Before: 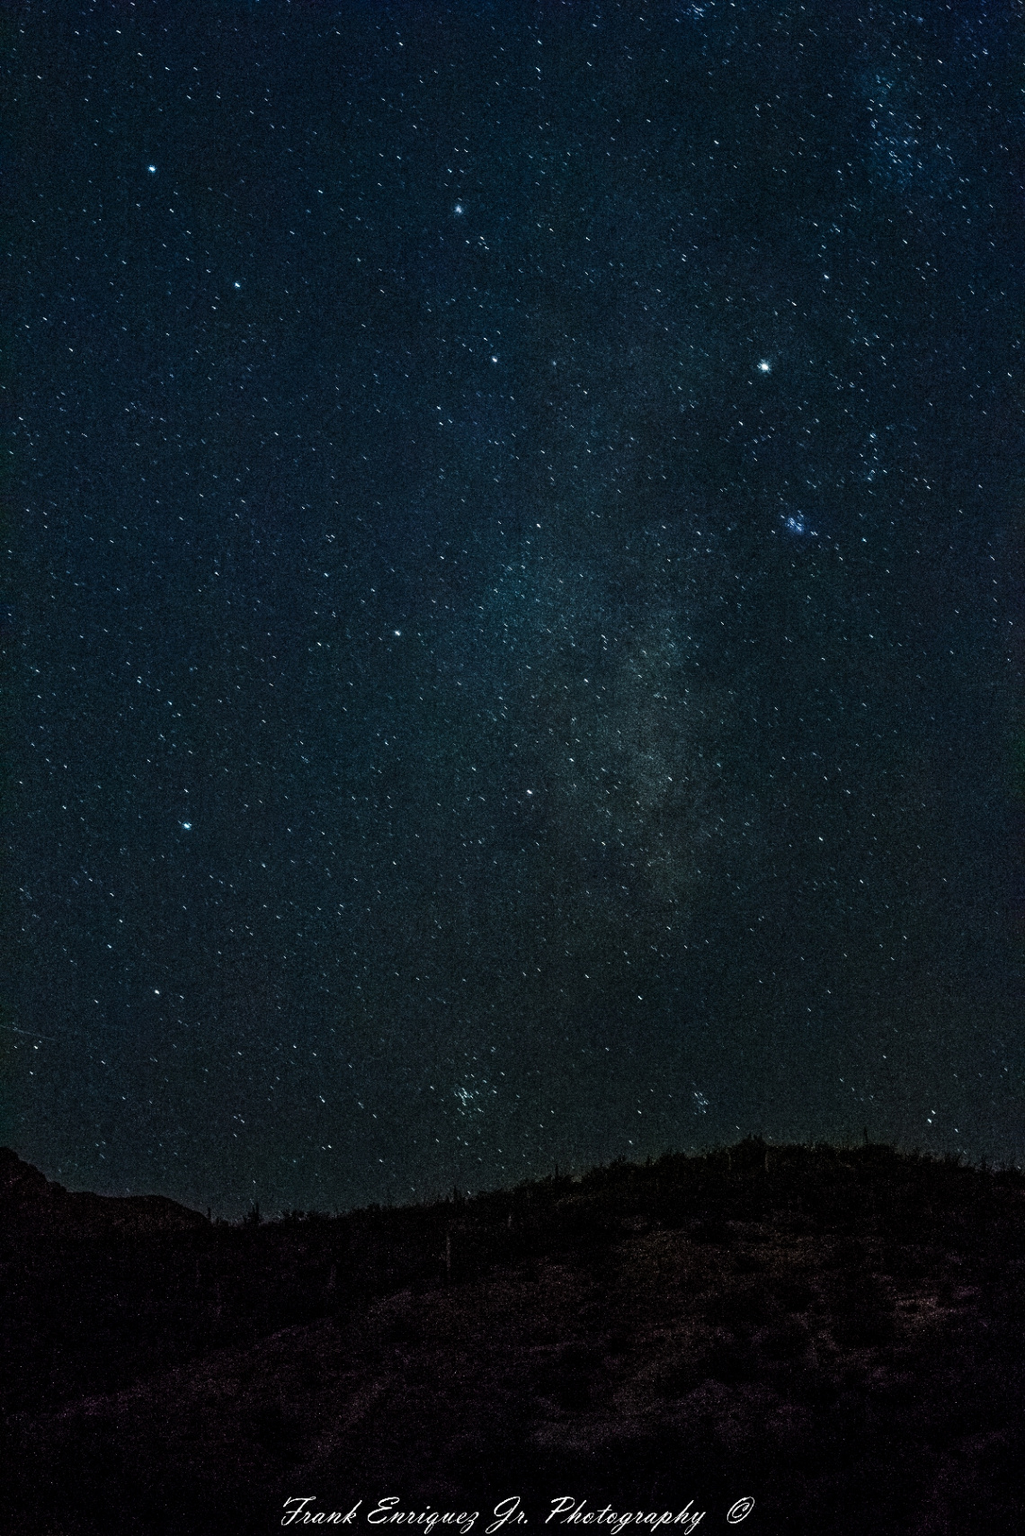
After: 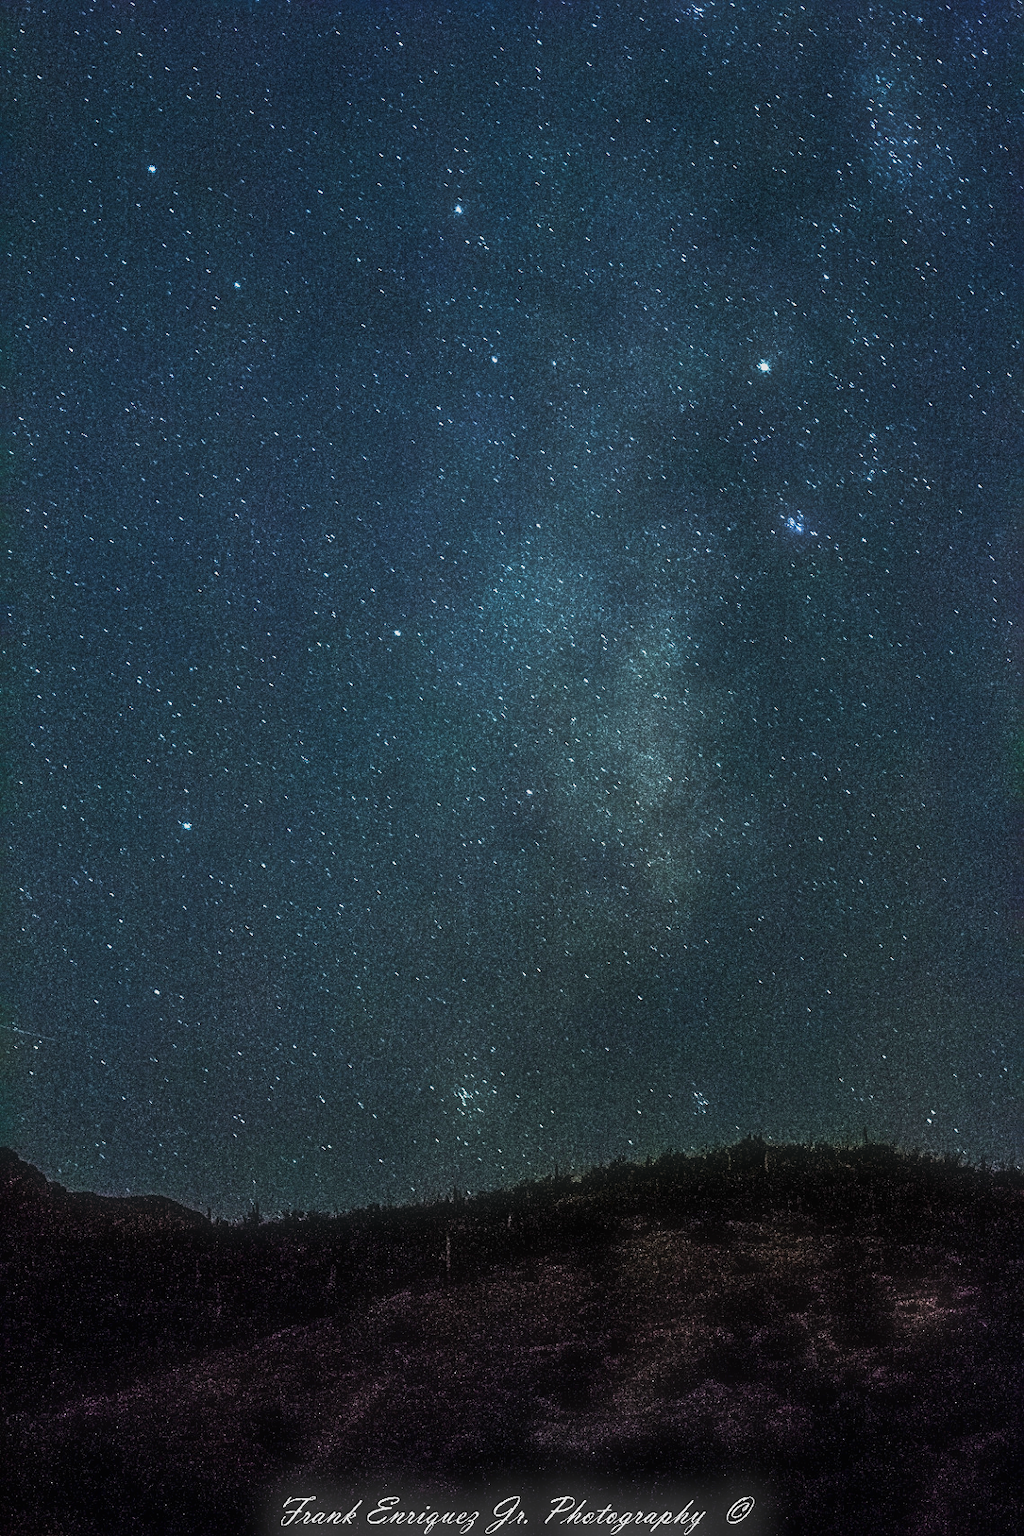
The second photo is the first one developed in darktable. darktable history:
exposure: black level correction 0, exposure 1.379 EV, compensate exposure bias true, compensate highlight preservation false
soften: size 60.24%, saturation 65.46%, brightness 0.506 EV, mix 25.7%
velvia: on, module defaults
local contrast: detail 130%
sharpen: radius 2.767
